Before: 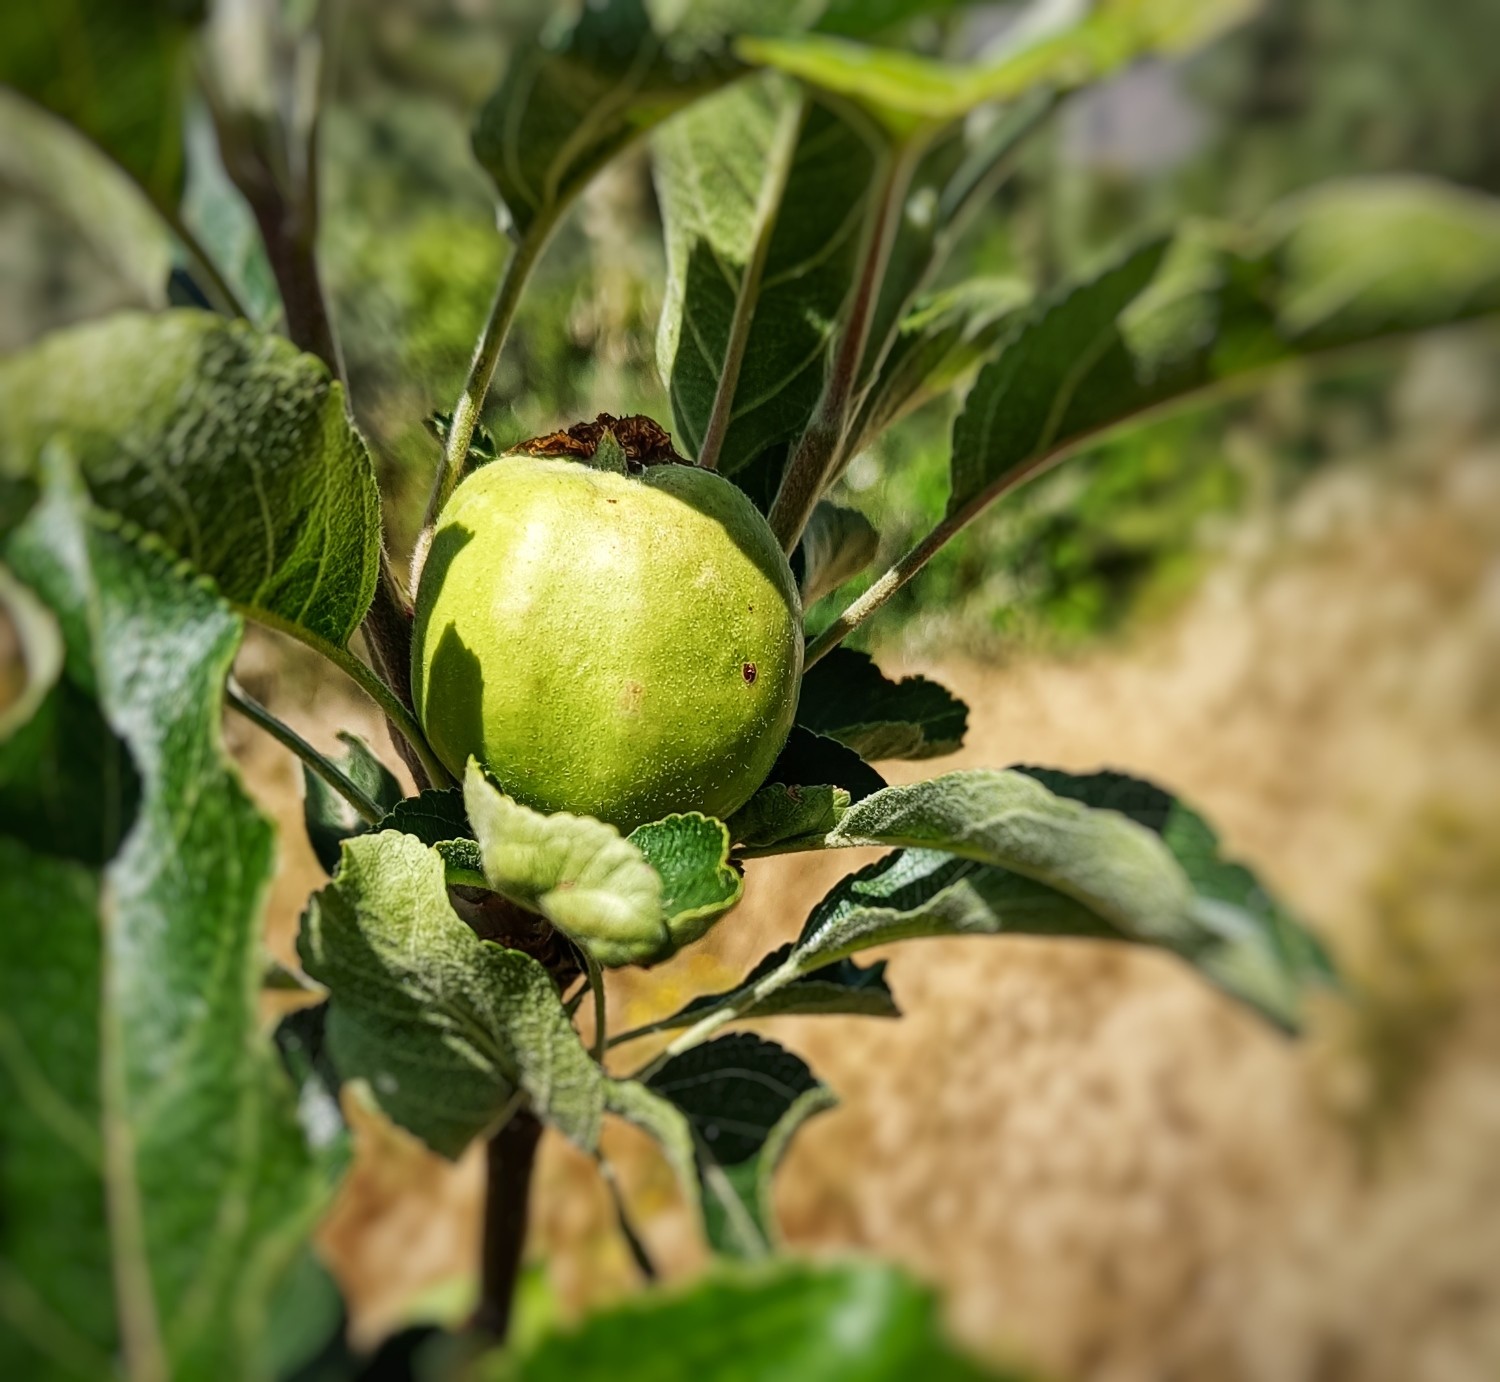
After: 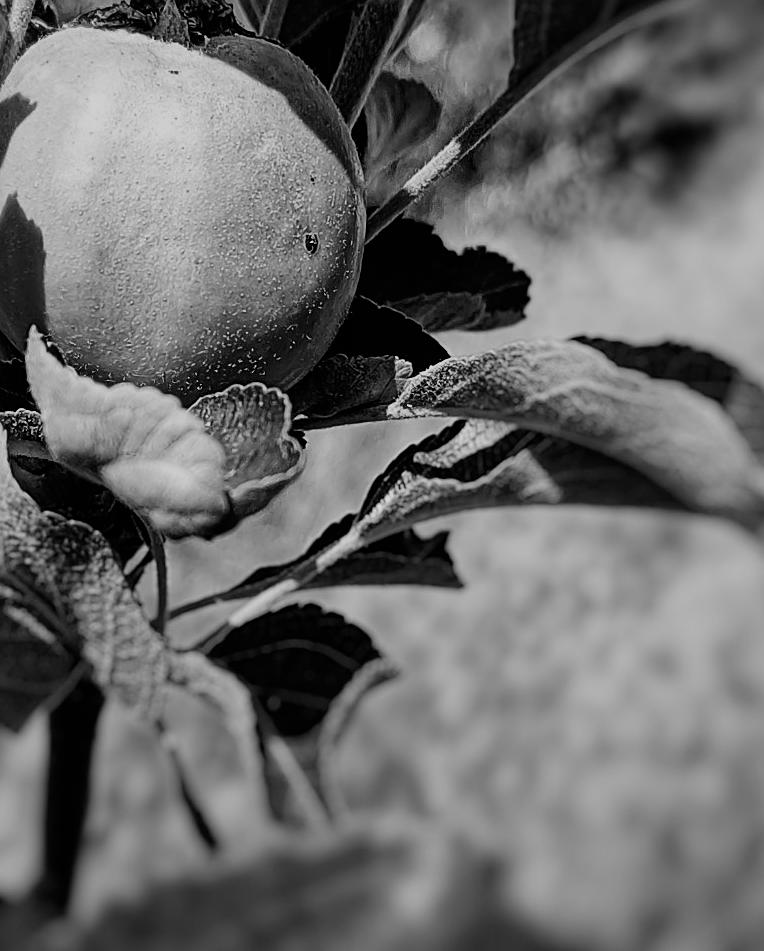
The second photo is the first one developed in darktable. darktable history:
filmic rgb: black relative exposure -7.65 EV, white relative exposure 4.56 EV, hardness 3.61, contrast 1.05
color calibration: output gray [0.22, 0.42, 0.37, 0], gray › normalize channels true, illuminant same as pipeline (D50), adaptation XYZ, x 0.346, y 0.359, gamut compression 0
sharpen: on, module defaults
crop and rotate: left 29.237%, top 31.152%, right 19.807%
